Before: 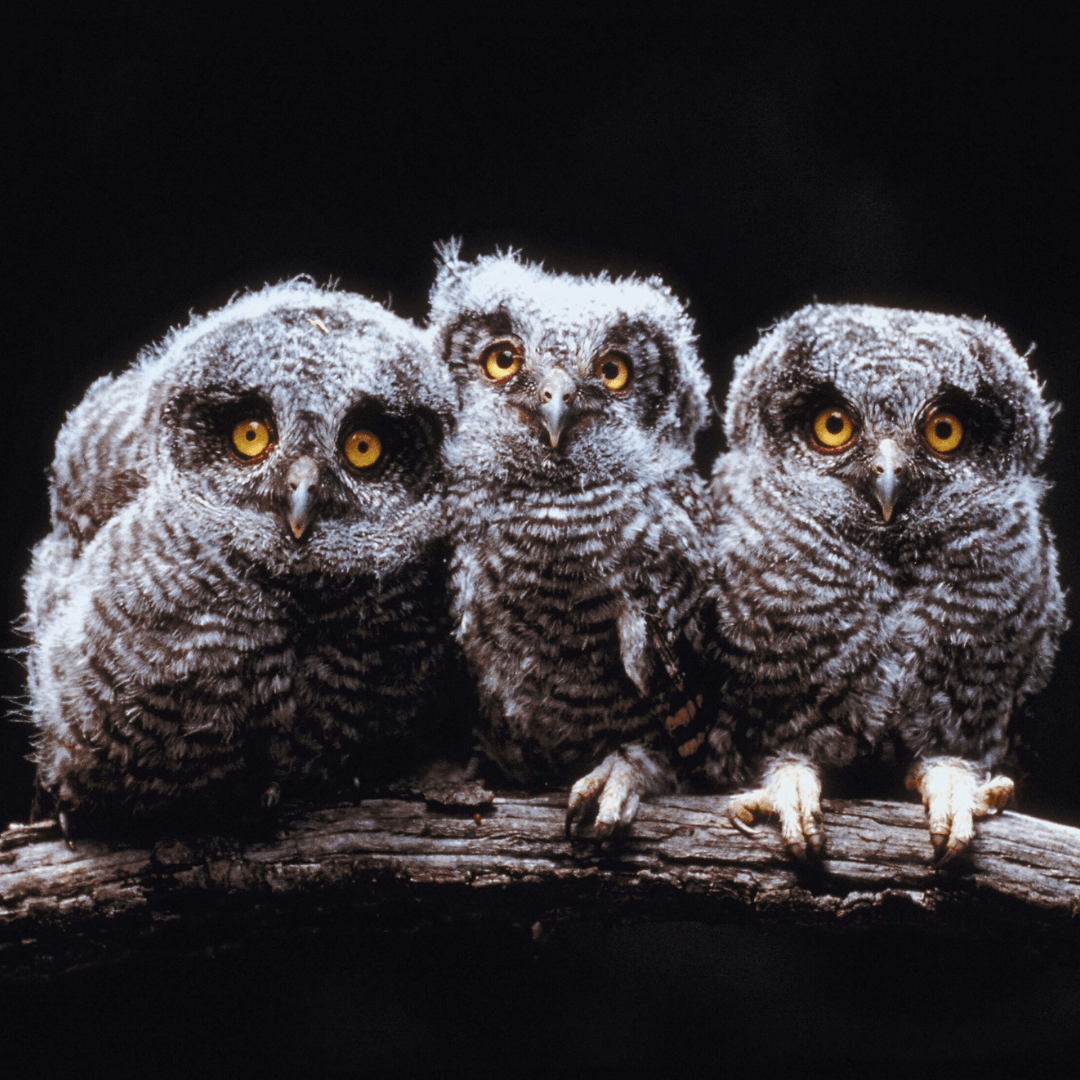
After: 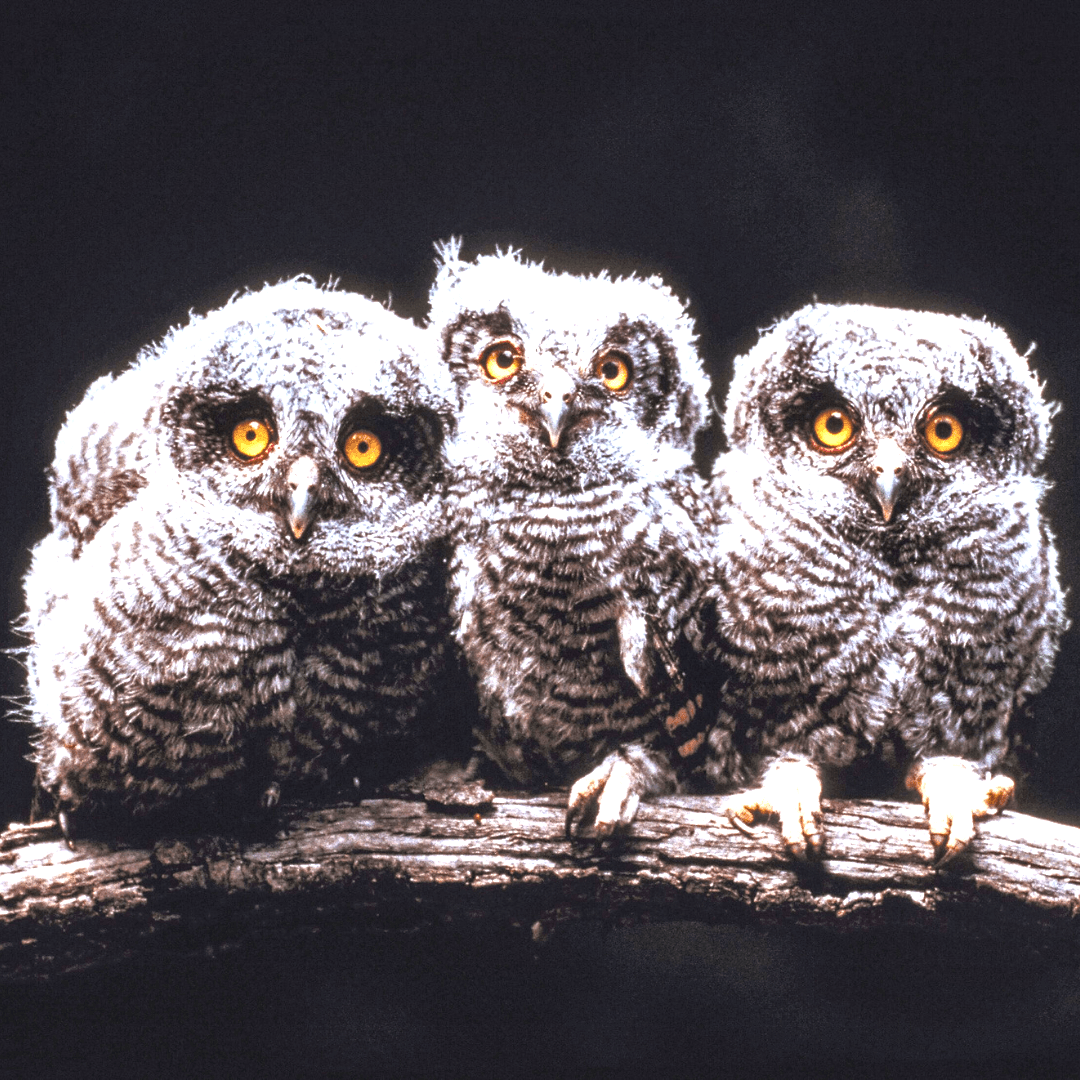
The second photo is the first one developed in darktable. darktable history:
local contrast: on, module defaults
tone equalizer: mask exposure compensation -0.515 EV
exposure: black level correction 0, exposure 1.701 EV, compensate highlight preservation false
